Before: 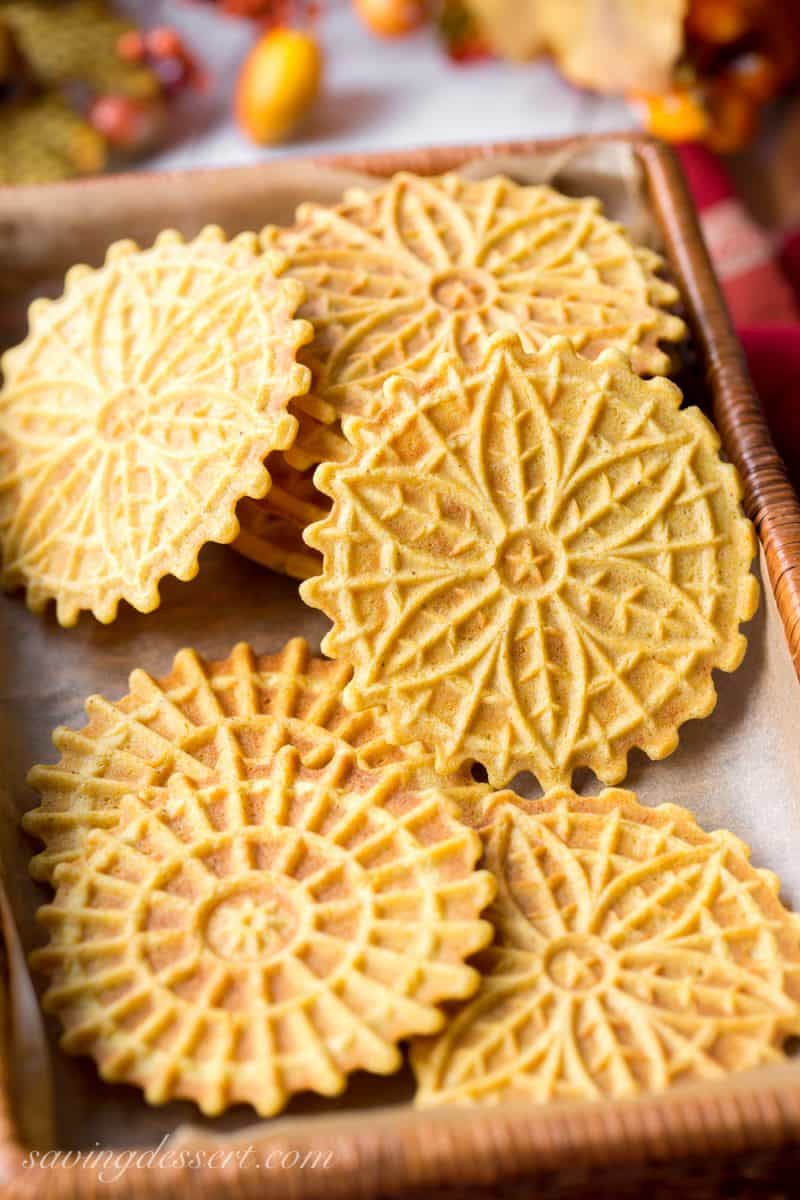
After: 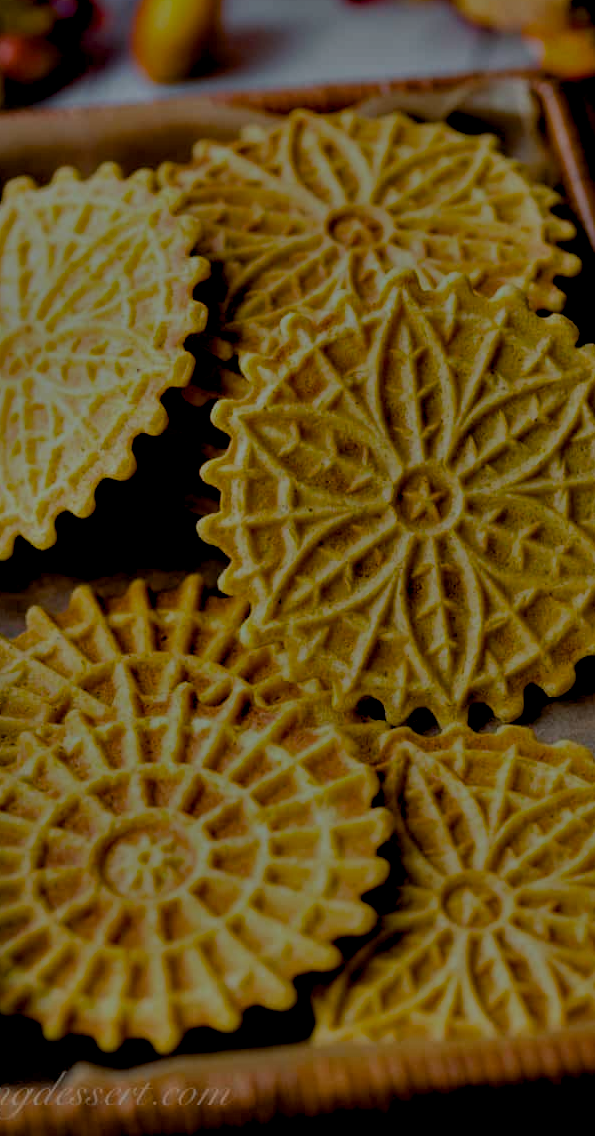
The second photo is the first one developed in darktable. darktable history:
contrast equalizer: y [[0.6 ×6], [0.55 ×6], [0 ×6], [0 ×6], [0 ×6]]
color balance rgb: shadows lift › chroma 2.023%, shadows lift › hue 137.22°, power › luminance 1.356%, highlights gain › luminance 18.052%, global offset › luminance -0.878%, perceptual saturation grading › global saturation 40.279%
exposure: exposure -2.372 EV, compensate highlight preservation false
crop and rotate: left 12.984%, top 5.333%, right 12.598%
